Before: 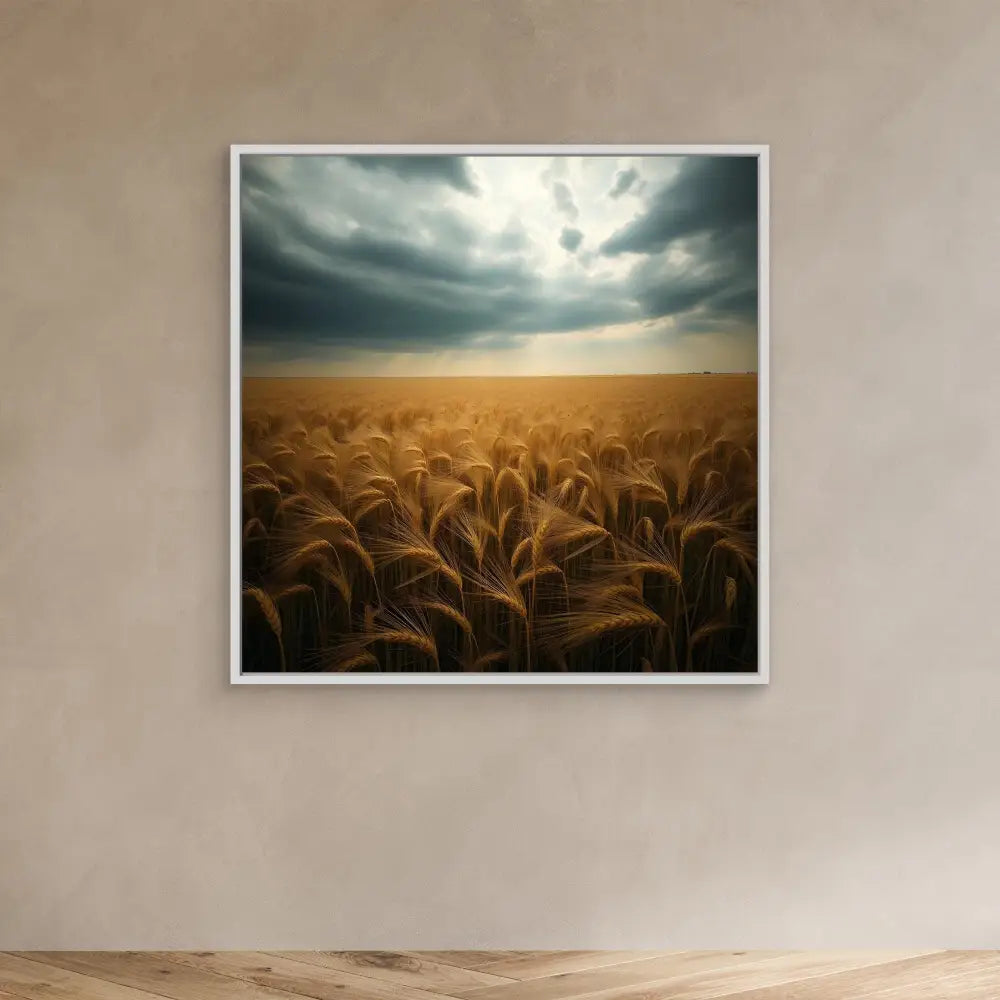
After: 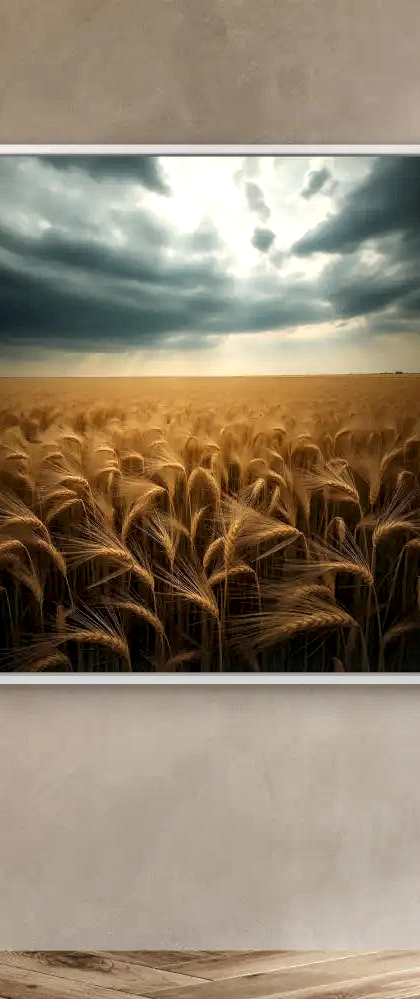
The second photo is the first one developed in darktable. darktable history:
crop: left 30.849%, right 27.139%
shadows and highlights: shadows 39.87, highlights -52.65, low approximation 0.01, soften with gaussian
local contrast: detail 150%
